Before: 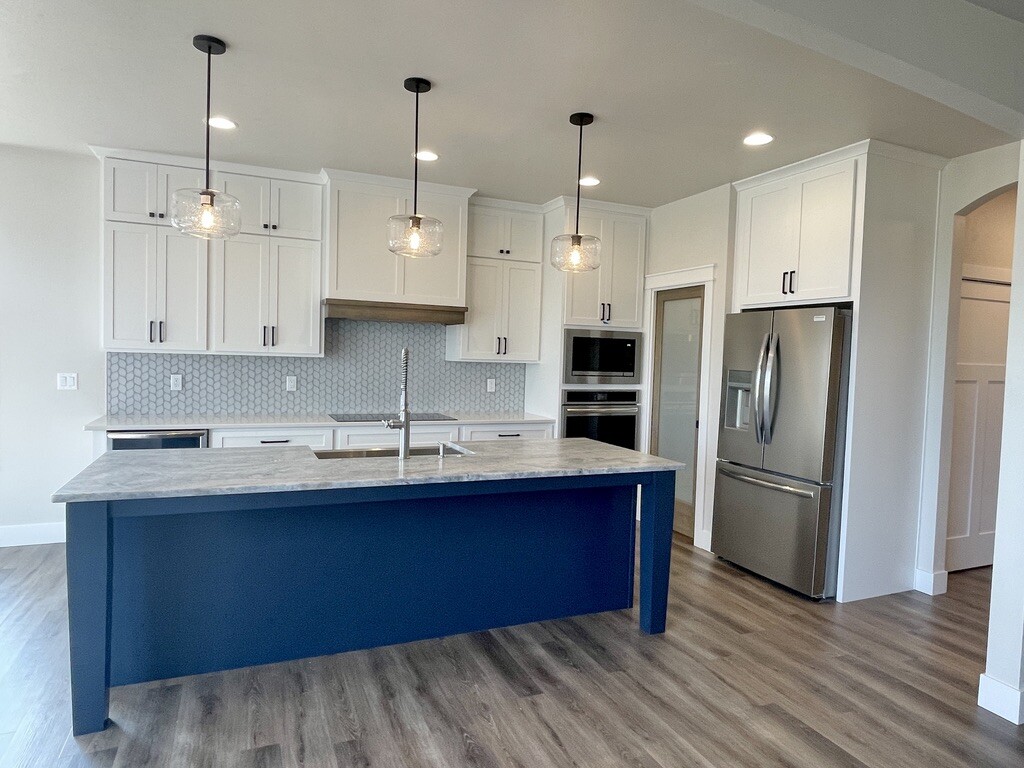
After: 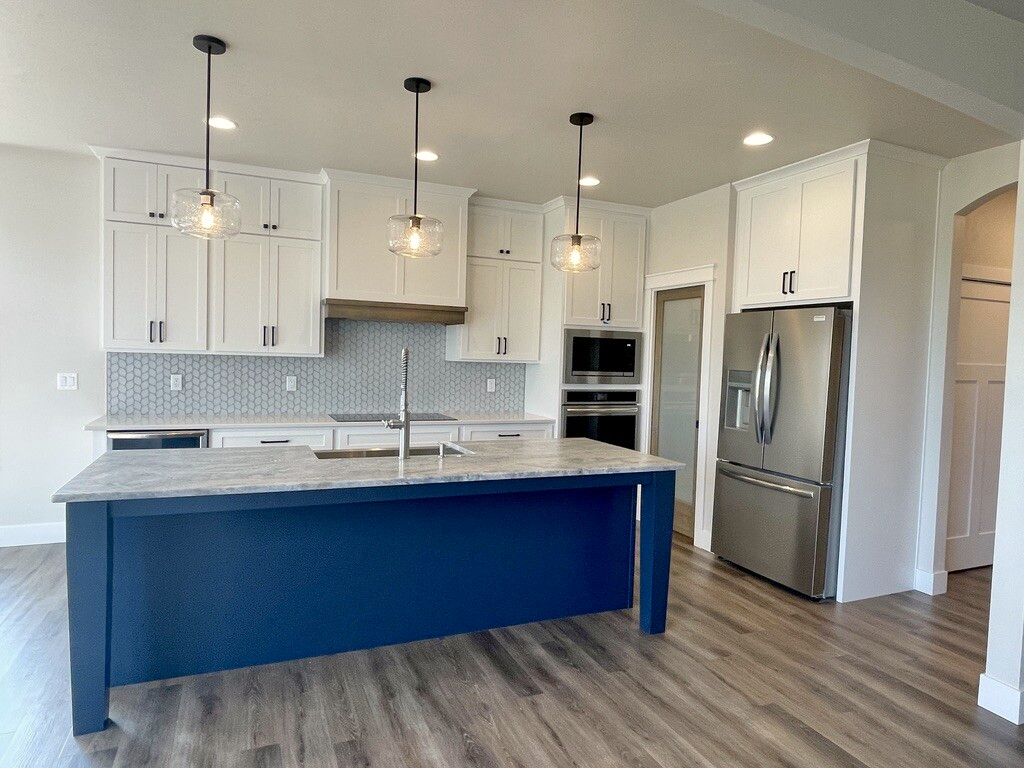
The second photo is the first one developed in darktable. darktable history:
levels: levels [0, 0.492, 0.984]
color correction: highlights a* 0.816, highlights b* 2.78, saturation 1.1
tone equalizer: -7 EV 0.18 EV, -6 EV 0.12 EV, -5 EV 0.08 EV, -4 EV 0.04 EV, -2 EV -0.02 EV, -1 EV -0.04 EV, +0 EV -0.06 EV, luminance estimator HSV value / RGB max
